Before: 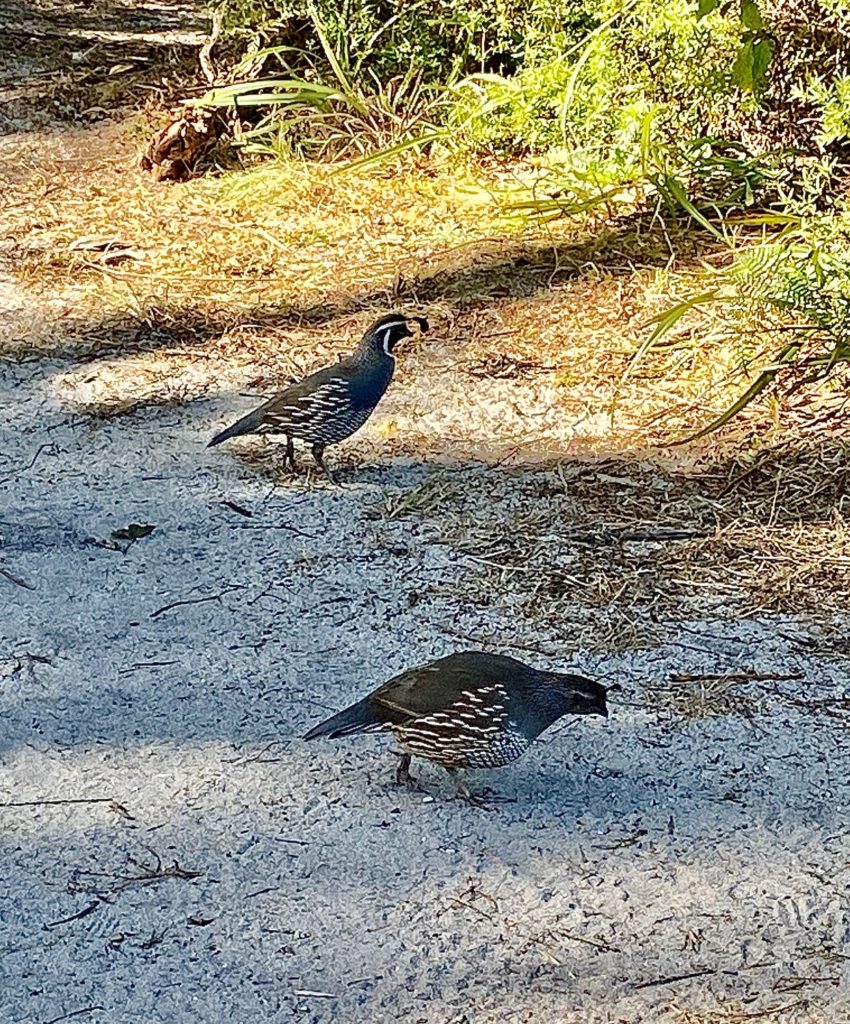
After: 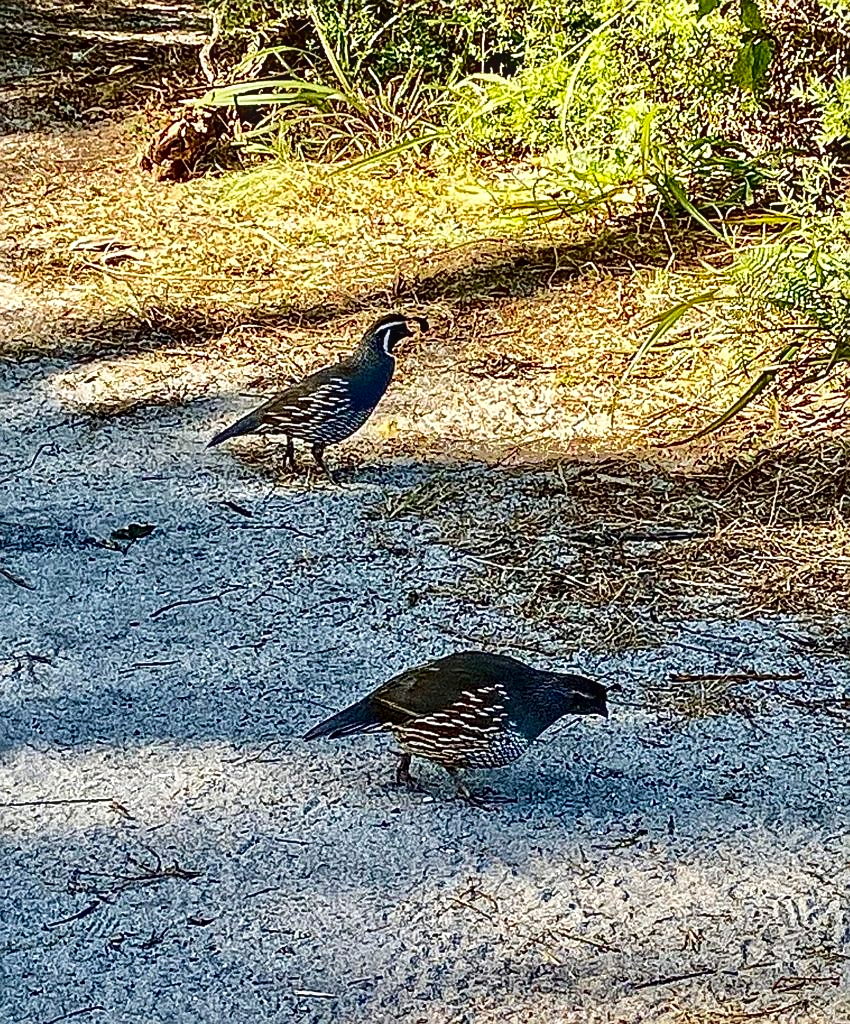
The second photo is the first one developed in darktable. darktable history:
local contrast: detail 130%
velvia: on, module defaults
sharpen: on, module defaults
contrast brightness saturation: contrast 0.2, brightness -0.11, saturation 0.1
